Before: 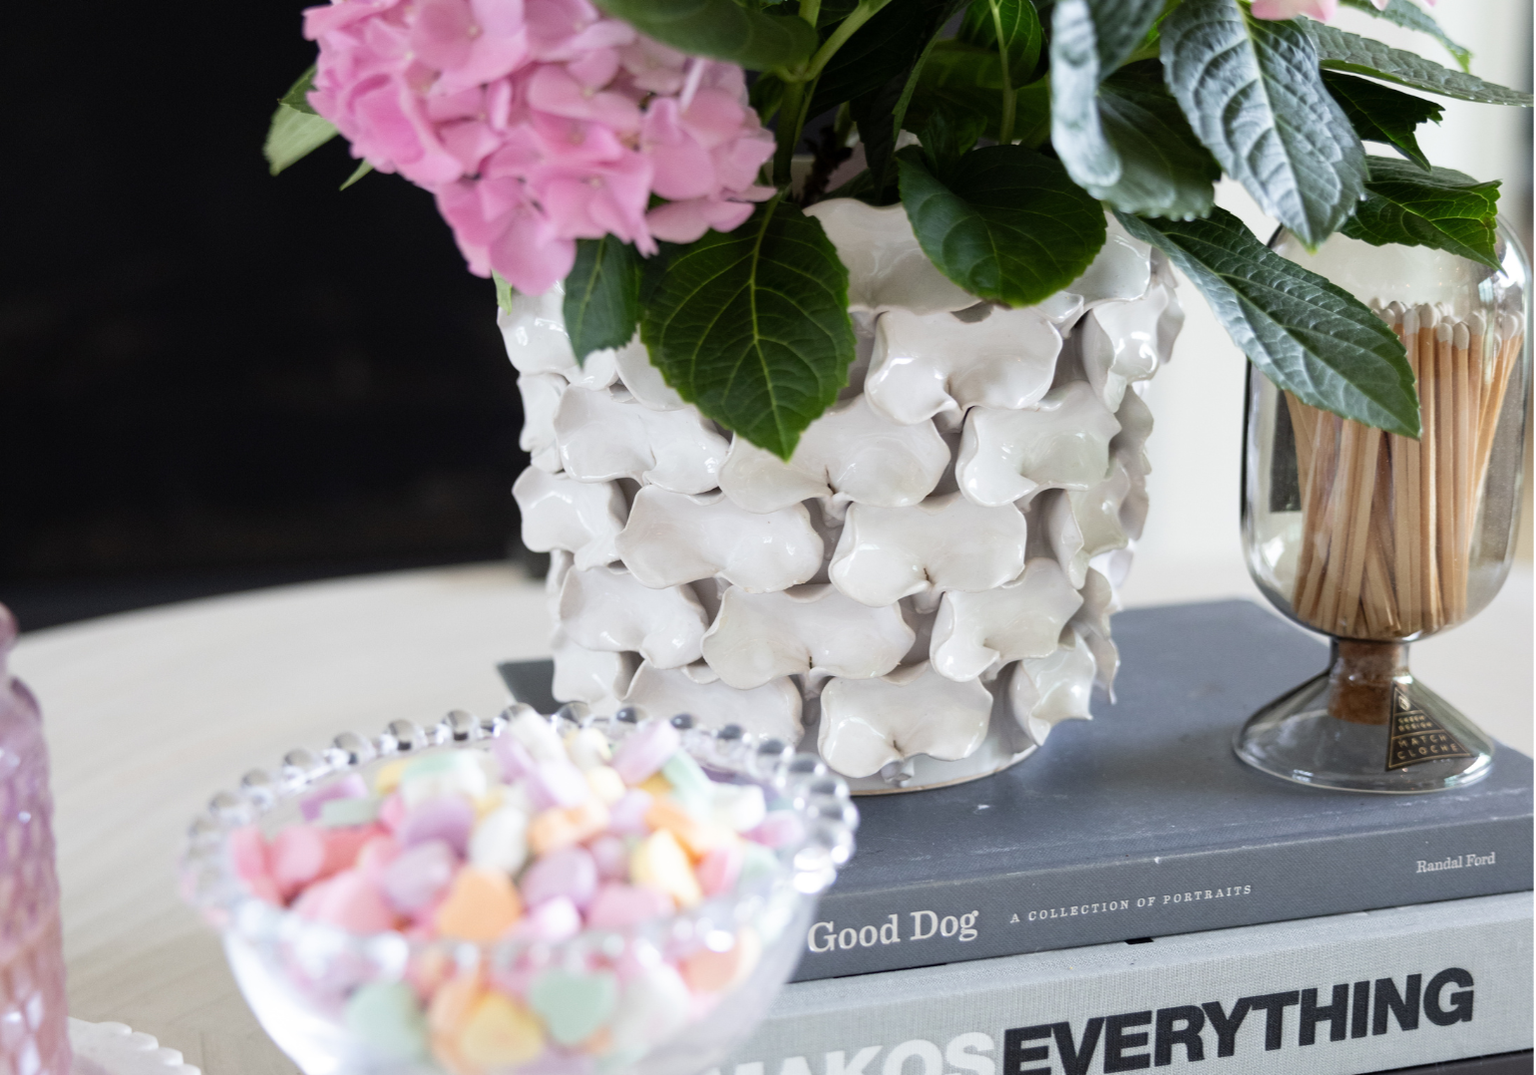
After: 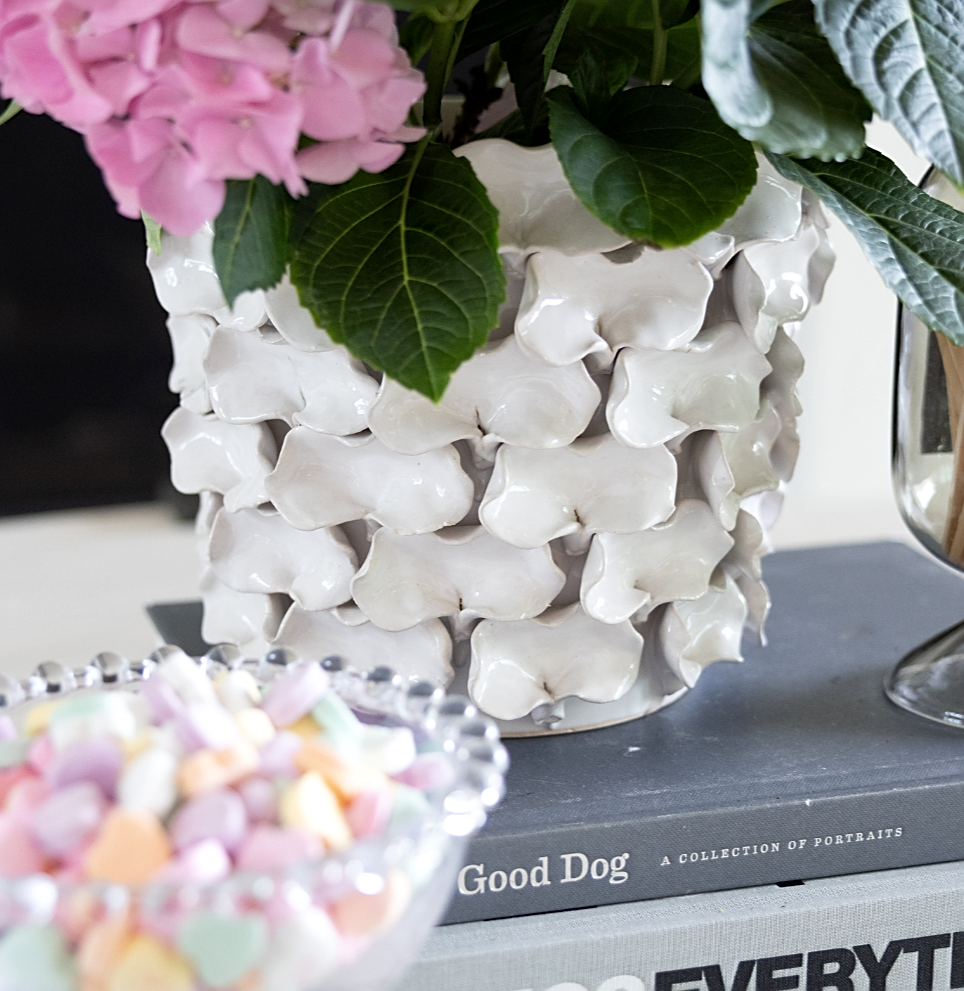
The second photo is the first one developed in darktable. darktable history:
crop and rotate: left 22.873%, top 5.634%, right 14.466%, bottom 2.365%
sharpen: on, module defaults
local contrast: mode bilateral grid, contrast 19, coarseness 49, detail 120%, midtone range 0.2
